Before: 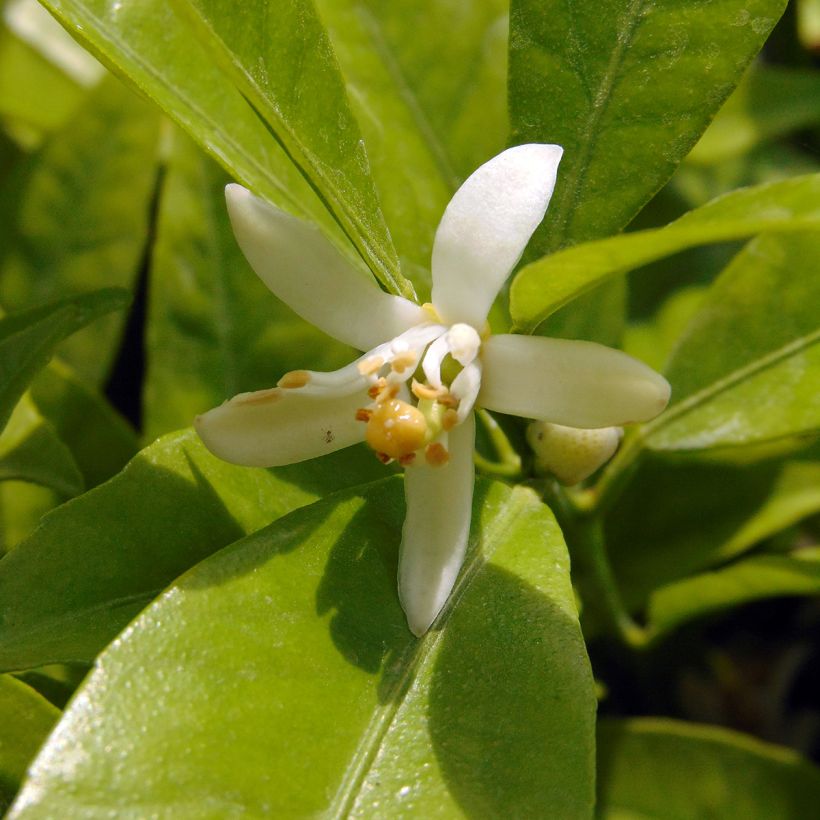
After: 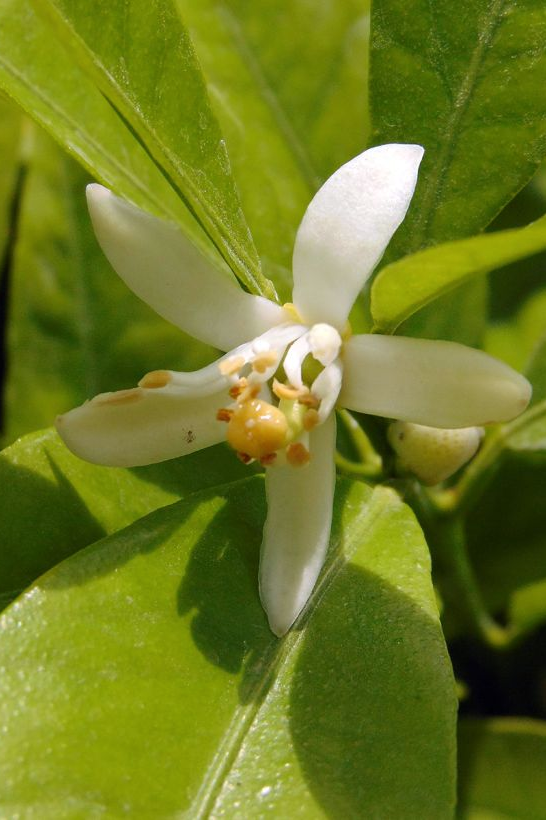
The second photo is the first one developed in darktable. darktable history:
crop: left 17.006%, right 16.394%
color correction: highlights a* 0.074, highlights b* -0.768
